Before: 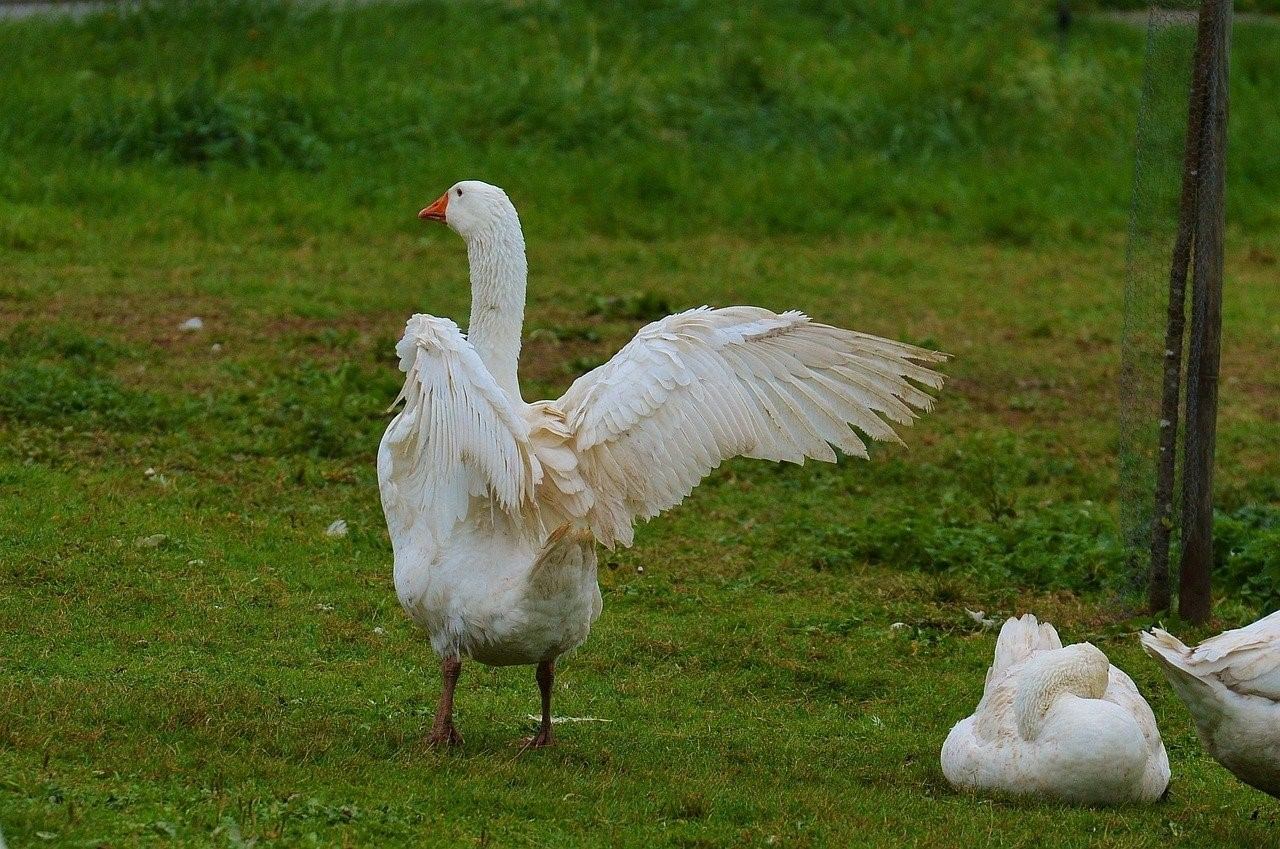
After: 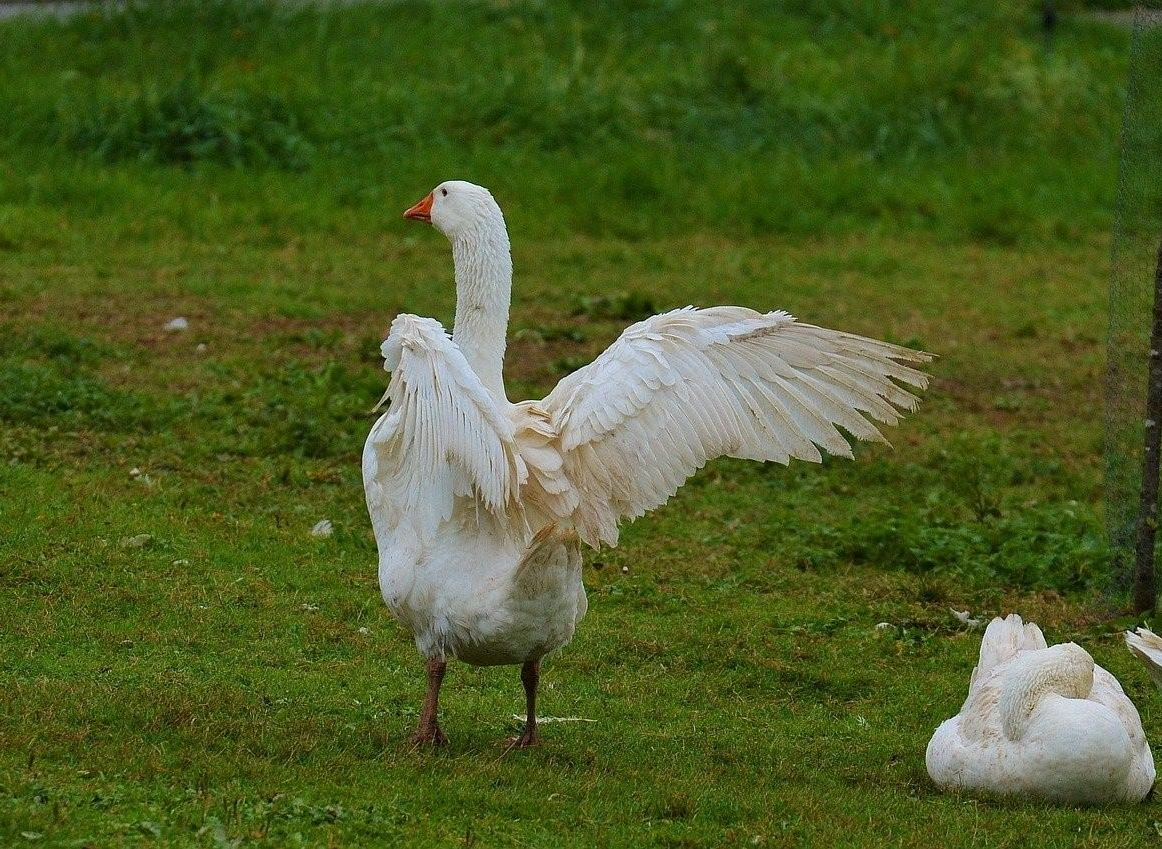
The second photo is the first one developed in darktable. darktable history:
crop and rotate: left 1.241%, right 7.916%
